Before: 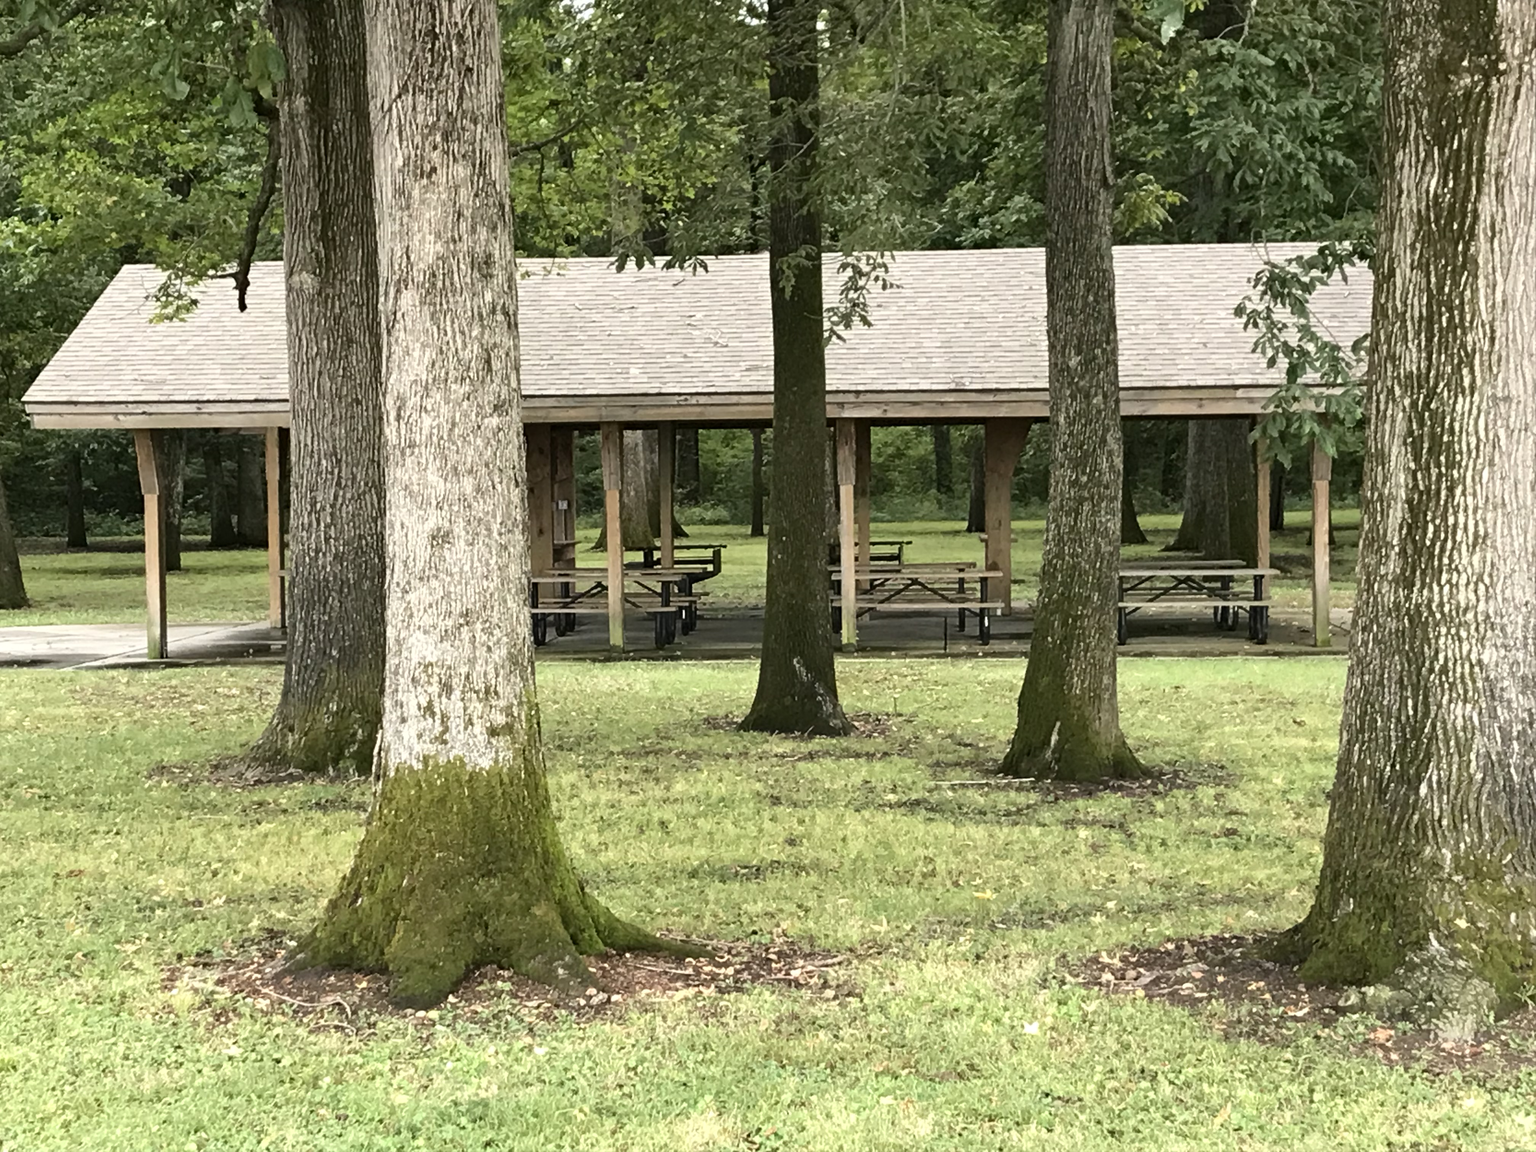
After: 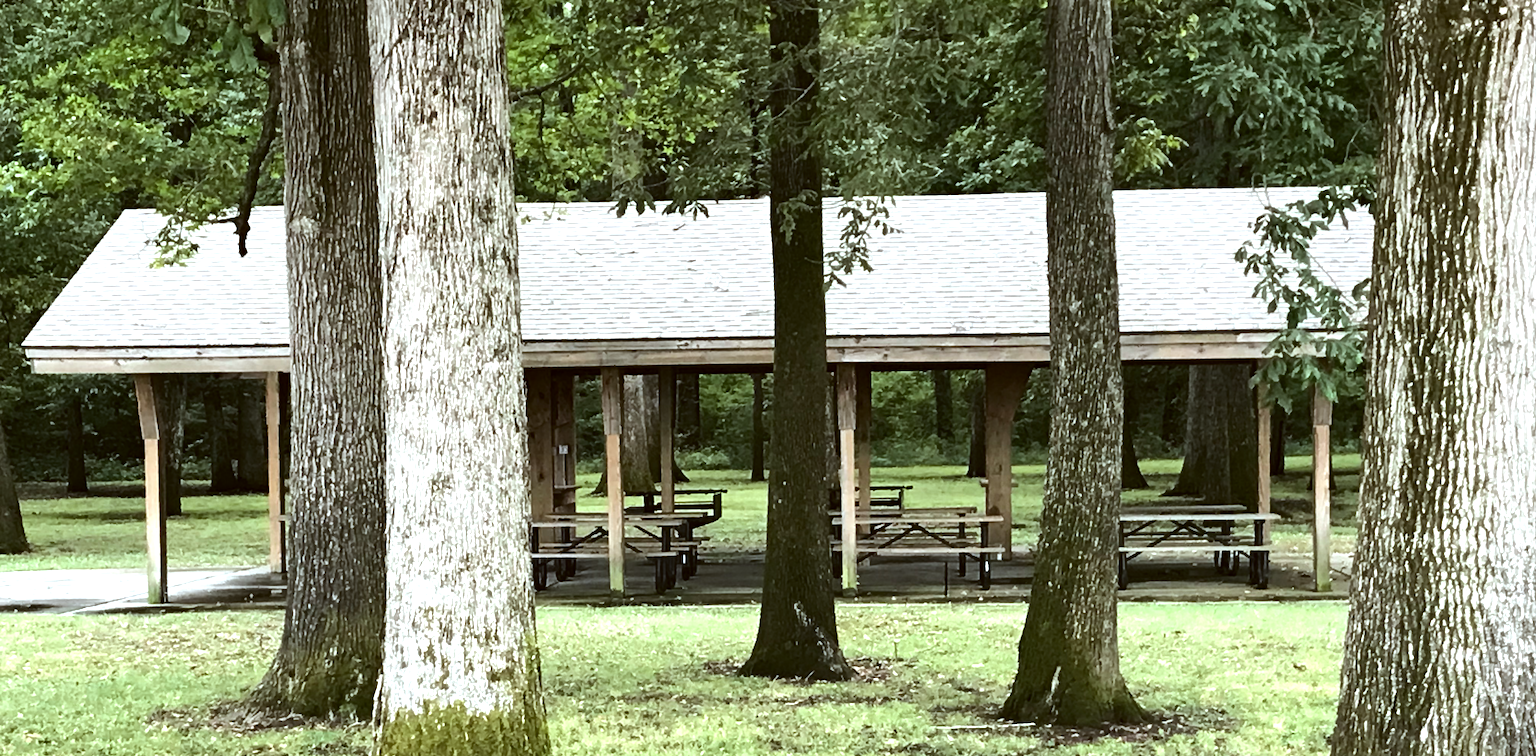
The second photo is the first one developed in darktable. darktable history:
crop and rotate: top 4.848%, bottom 29.503%
white balance: red 0.967, blue 1.049
tone equalizer: -8 EV -0.75 EV, -7 EV -0.7 EV, -6 EV -0.6 EV, -5 EV -0.4 EV, -3 EV 0.4 EV, -2 EV 0.6 EV, -1 EV 0.7 EV, +0 EV 0.75 EV, edges refinement/feathering 500, mask exposure compensation -1.57 EV, preserve details no
color correction: highlights a* -3.28, highlights b* -6.24, shadows a* 3.1, shadows b* 5.19
